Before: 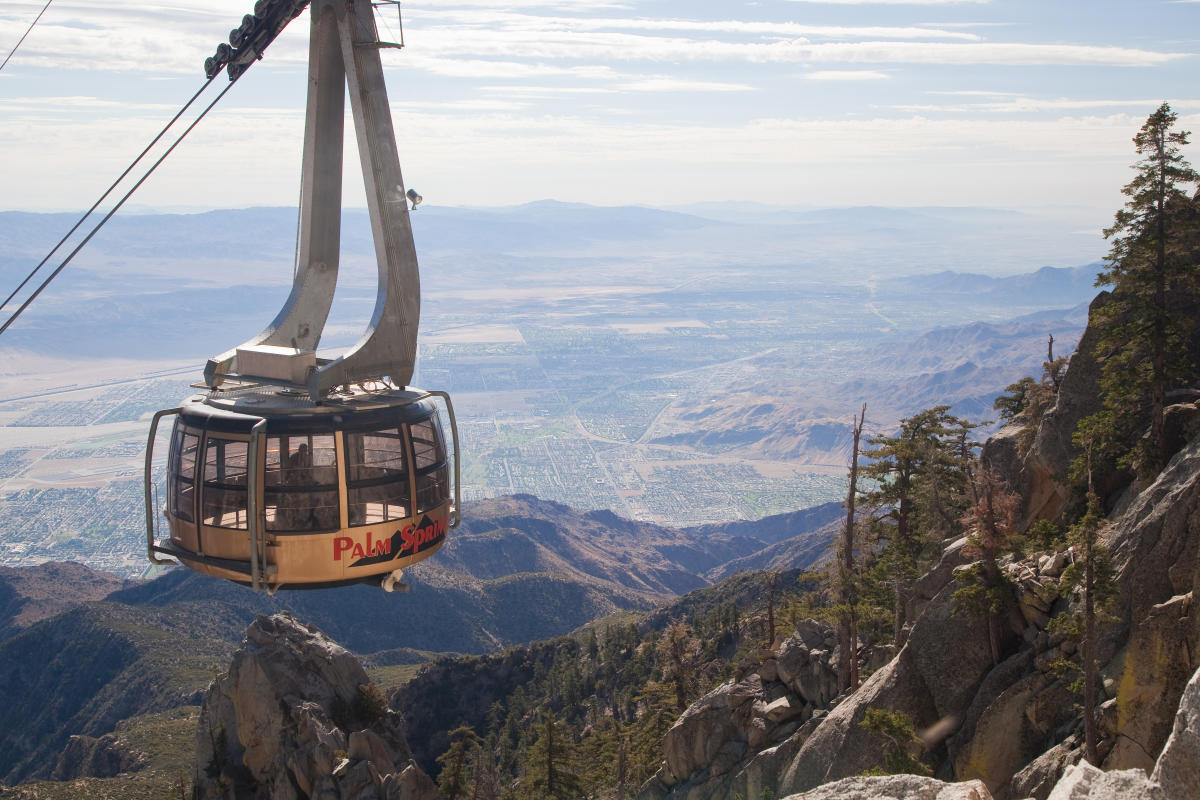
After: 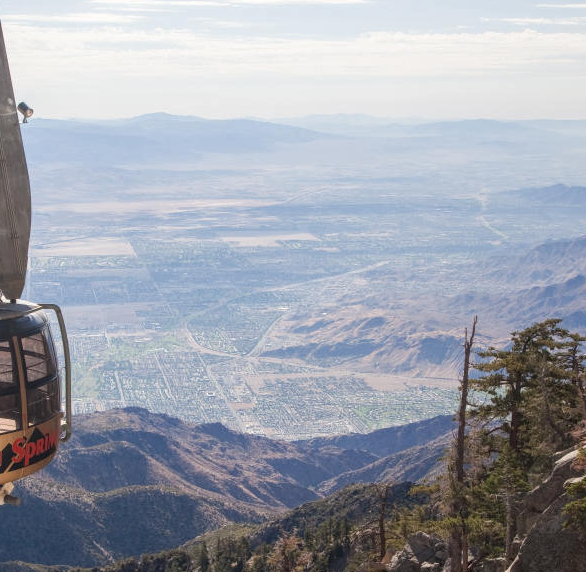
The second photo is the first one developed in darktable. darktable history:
crop: left 32.453%, top 10.961%, right 18.659%, bottom 17.51%
local contrast: on, module defaults
